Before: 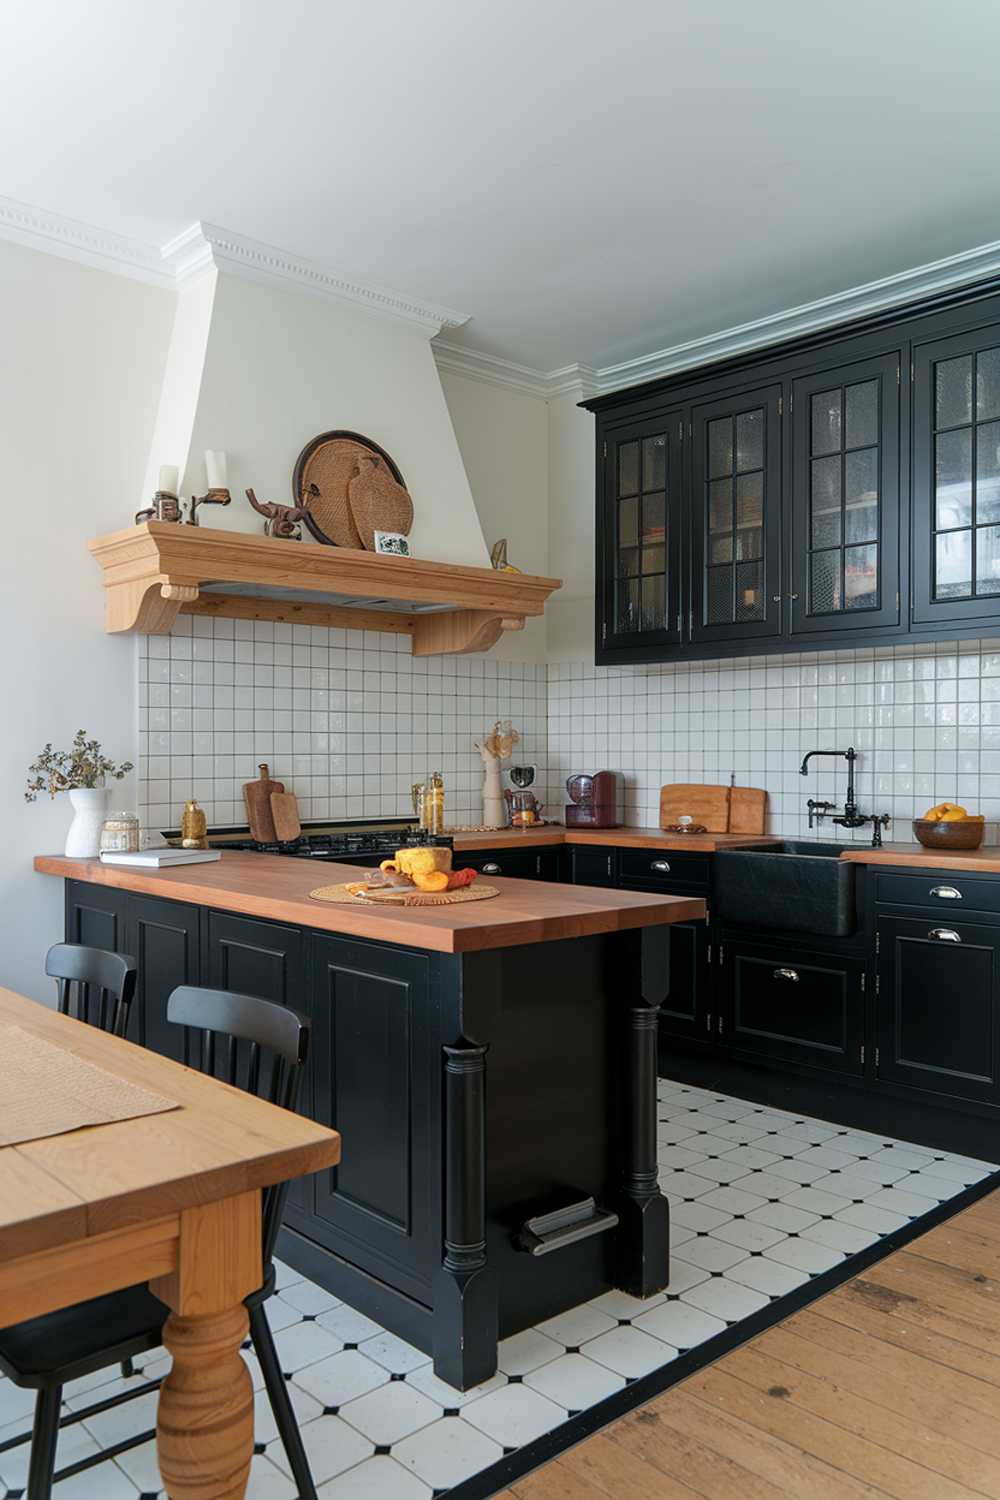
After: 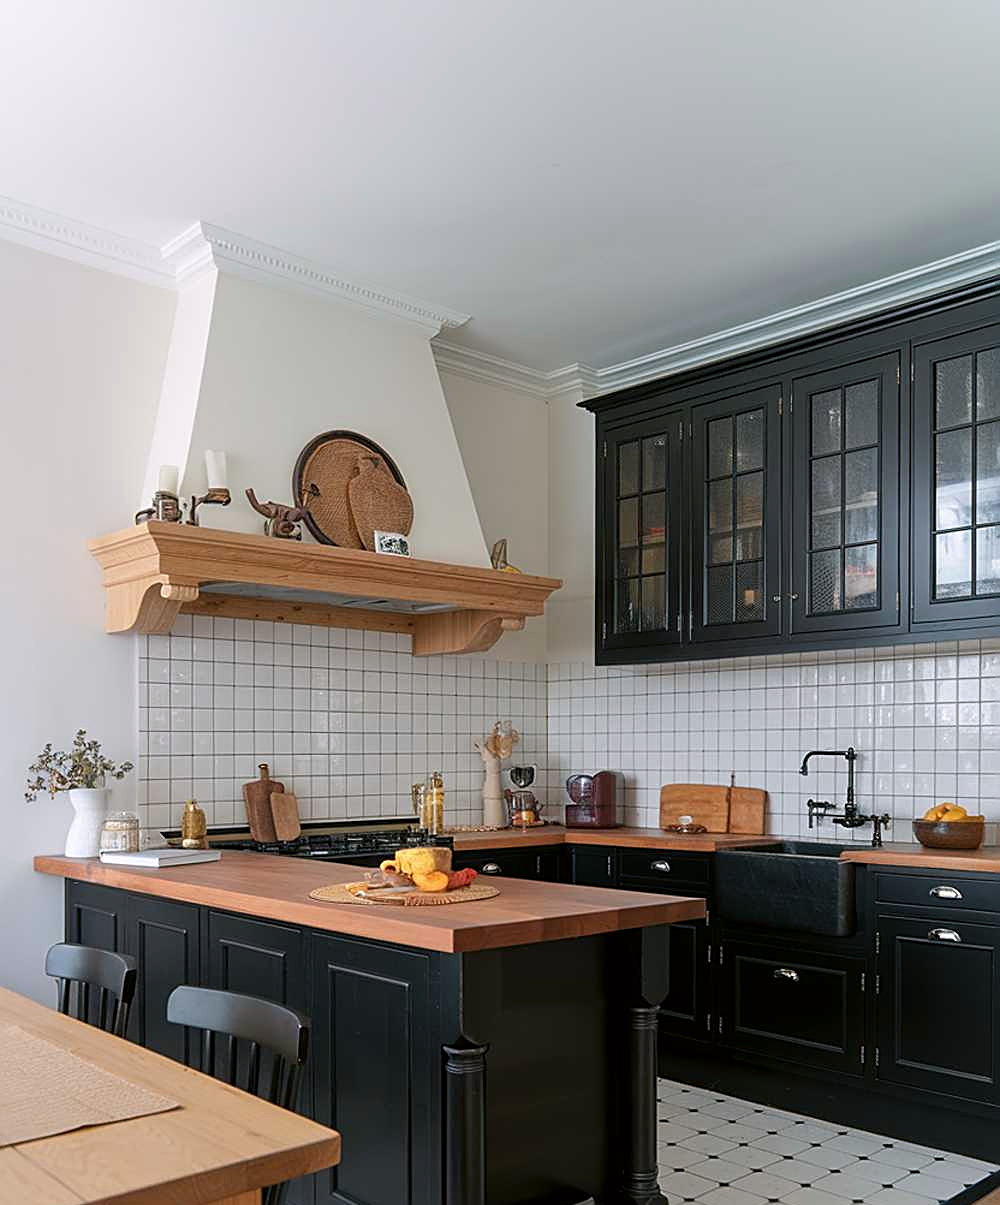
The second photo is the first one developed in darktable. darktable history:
color correction: highlights a* 3.12, highlights b* -1.55, shadows a* -0.101, shadows b* 2.52, saturation 0.98
sharpen: on, module defaults
crop: bottom 19.644%
